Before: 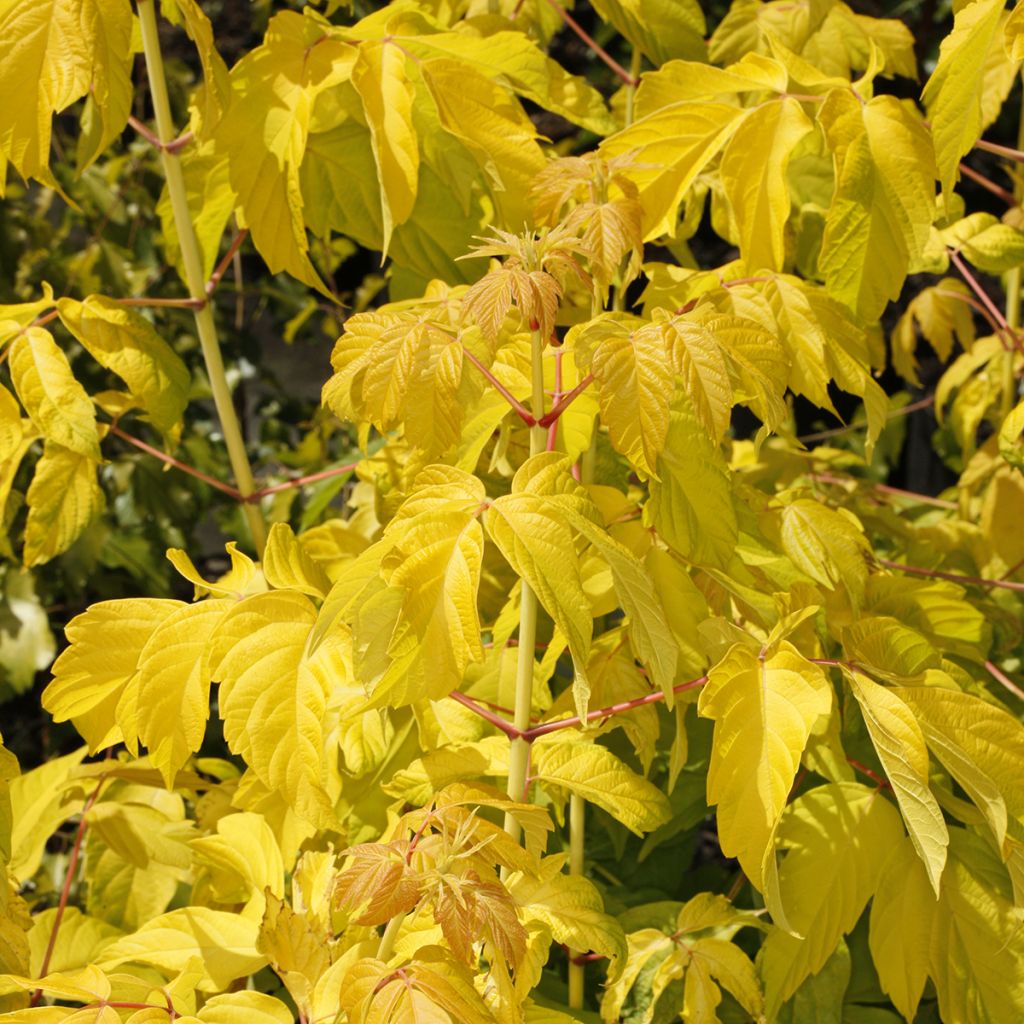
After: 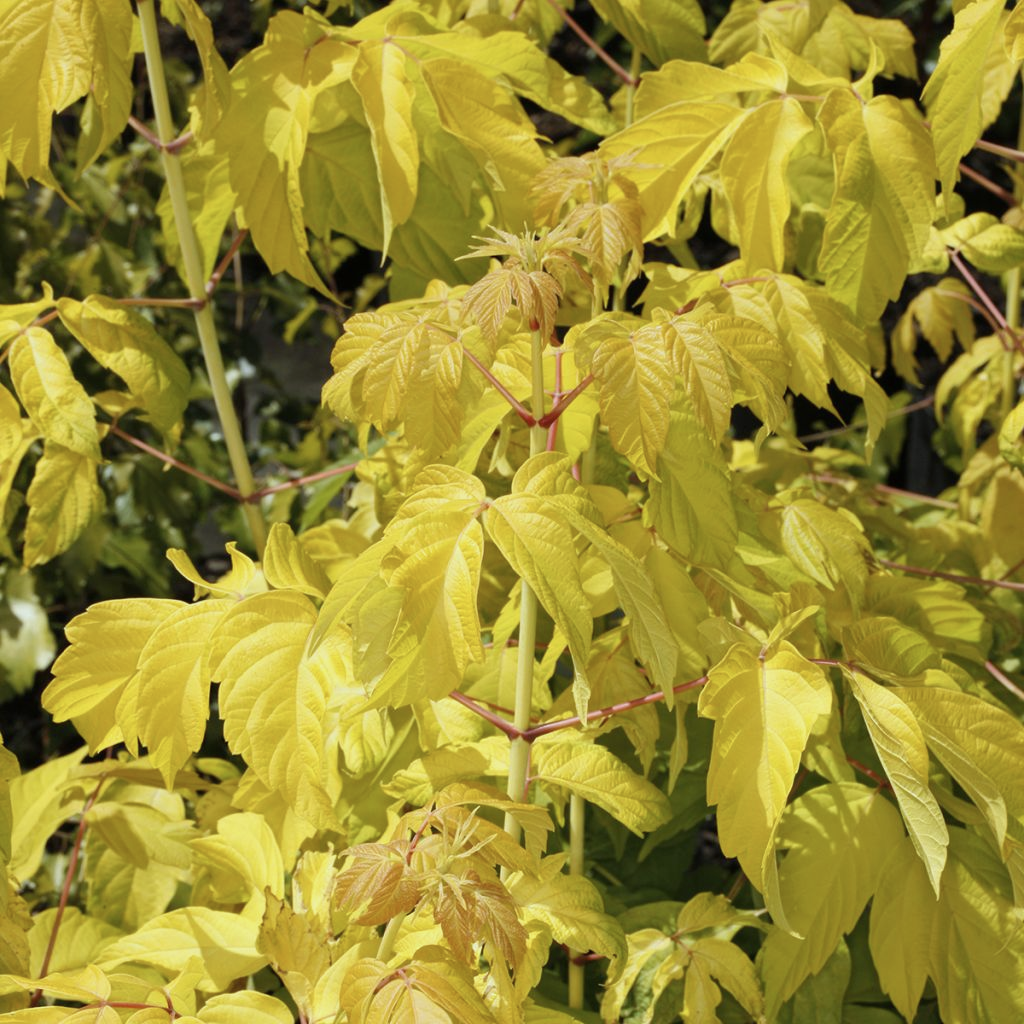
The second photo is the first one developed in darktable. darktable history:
color contrast: green-magenta contrast 0.84, blue-yellow contrast 0.86
white balance: red 0.924, blue 1.095
tone equalizer: on, module defaults
